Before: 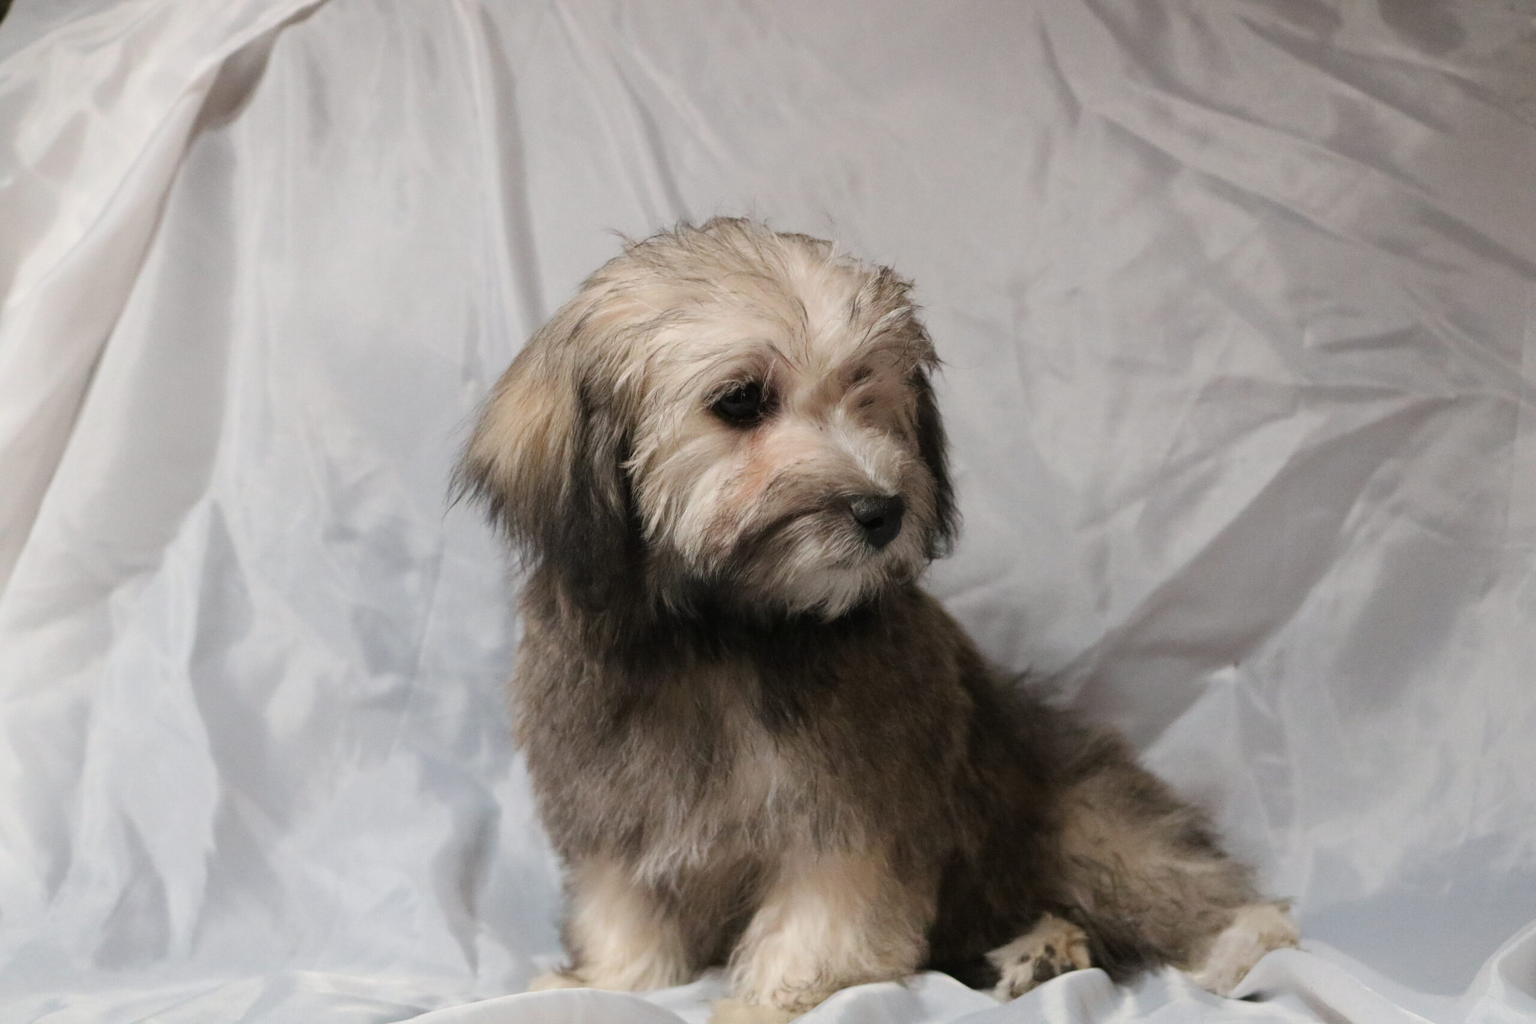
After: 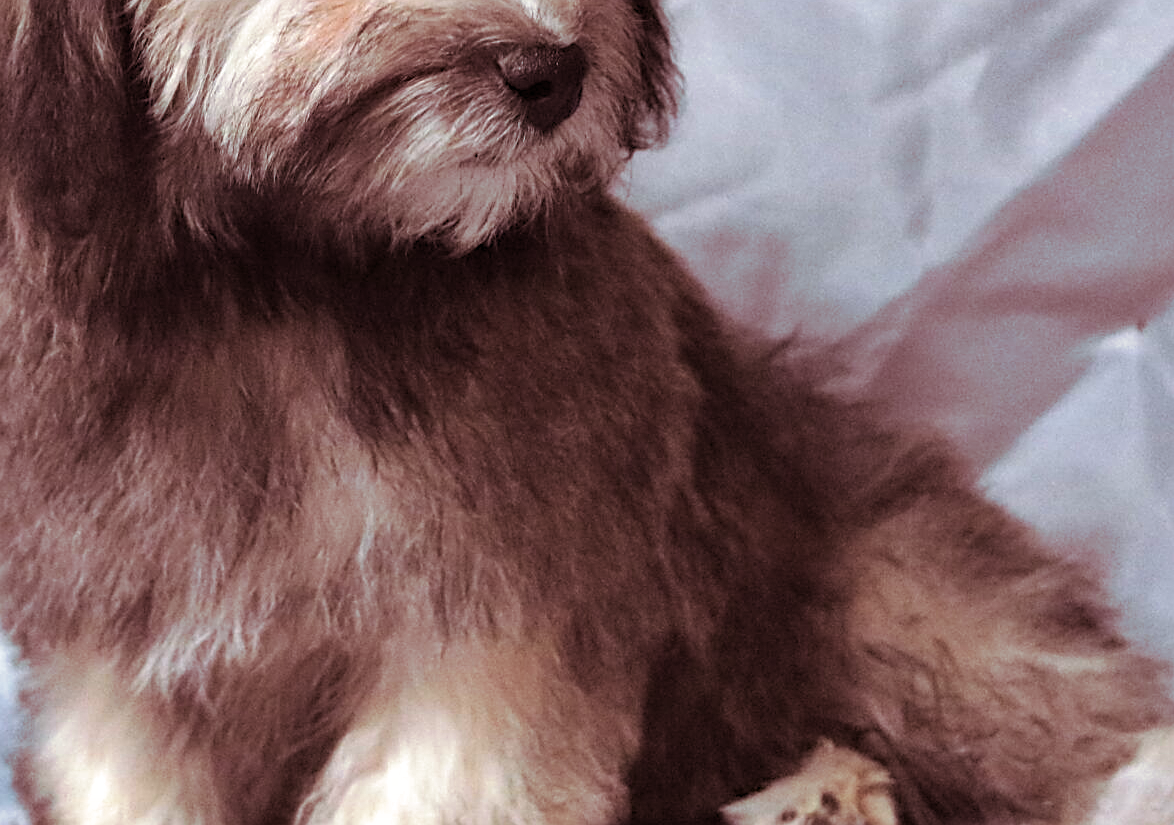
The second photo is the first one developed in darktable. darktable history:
exposure: exposure 0.6 EV, compensate highlight preservation false
sharpen: on, module defaults
crop: left 35.976%, top 45.819%, right 18.162%, bottom 5.807%
shadows and highlights: low approximation 0.01, soften with gaussian
color calibration: illuminant as shot in camera, x 0.358, y 0.373, temperature 4628.91 K
haze removal: compatibility mode true, adaptive false
split-toning: on, module defaults
